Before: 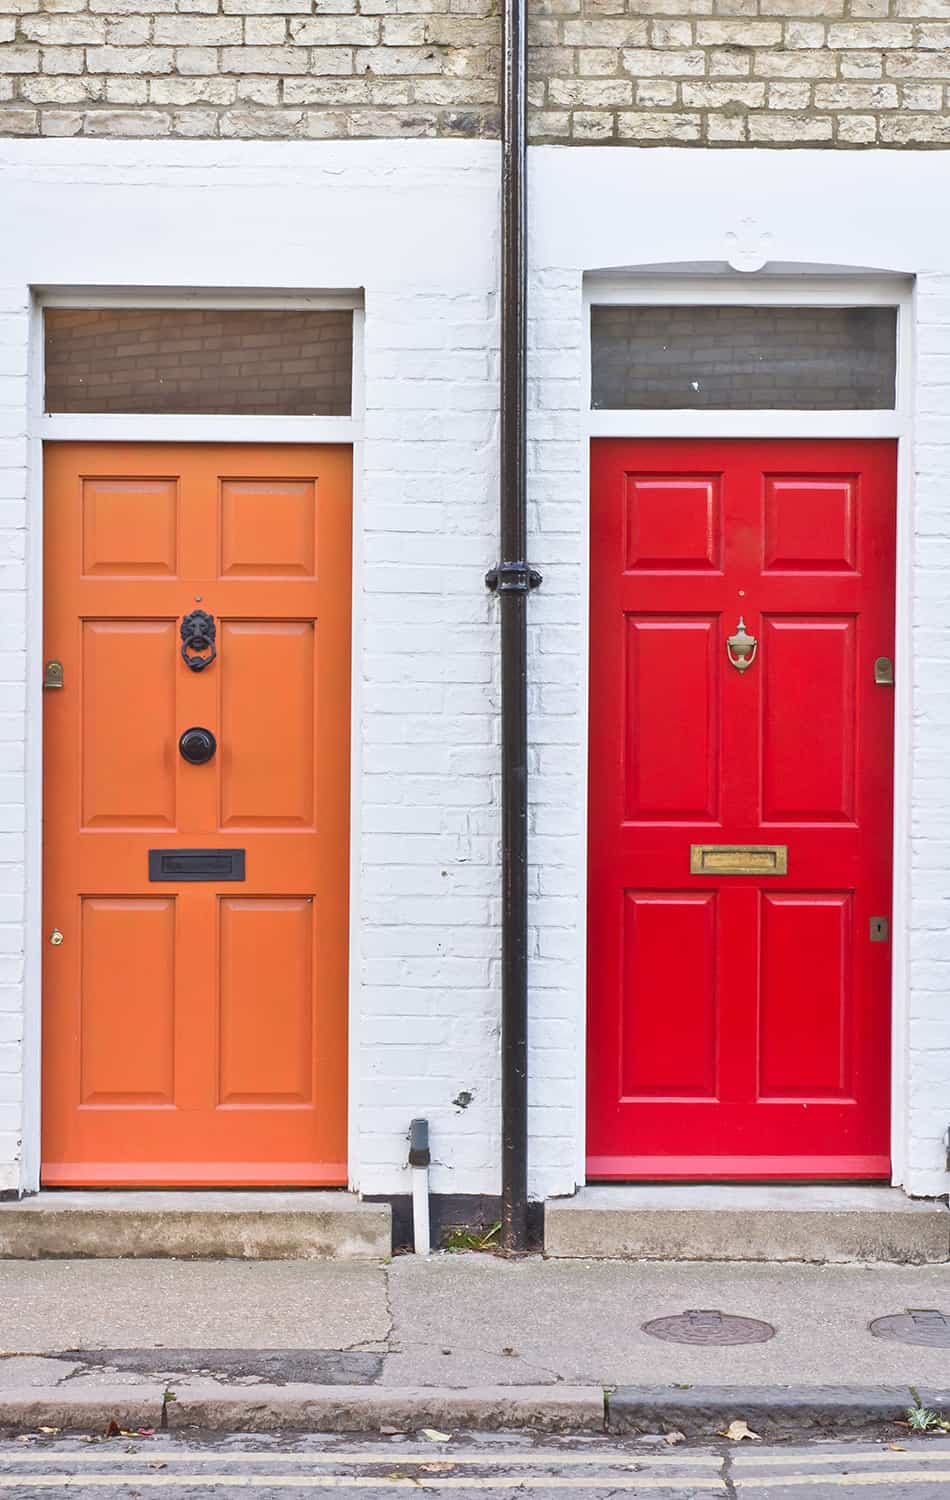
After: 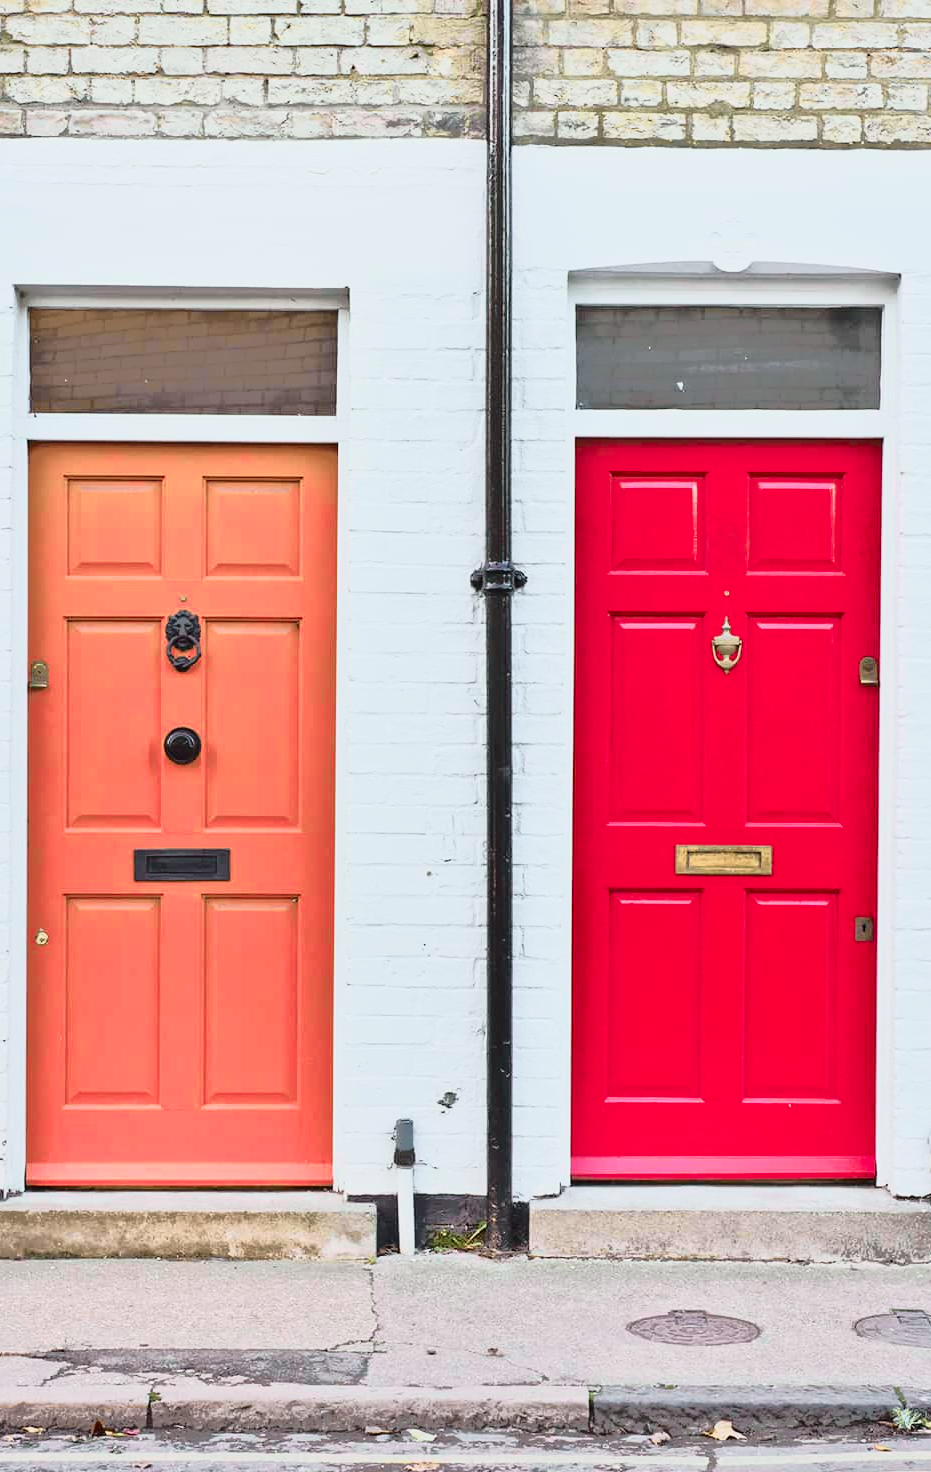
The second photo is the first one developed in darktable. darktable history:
crop: left 1.652%, right 0.271%, bottom 1.841%
tone curve: curves: ch0 [(0, 0) (0.081, 0.033) (0.192, 0.124) (0.283, 0.238) (0.407, 0.476) (0.495, 0.521) (0.661, 0.756) (0.788, 0.87) (1, 0.951)]; ch1 [(0, 0) (0.161, 0.092) (0.35, 0.33) (0.392, 0.392) (0.427, 0.426) (0.479, 0.472) (0.505, 0.497) (0.521, 0.524) (0.567, 0.56) (0.583, 0.592) (0.625, 0.627) (0.678, 0.733) (1, 1)]; ch2 [(0, 0) (0.346, 0.362) (0.404, 0.427) (0.502, 0.499) (0.531, 0.523) (0.544, 0.561) (0.58, 0.59) (0.629, 0.642) (0.717, 0.678) (1, 1)], color space Lab, independent channels, preserve colors none
